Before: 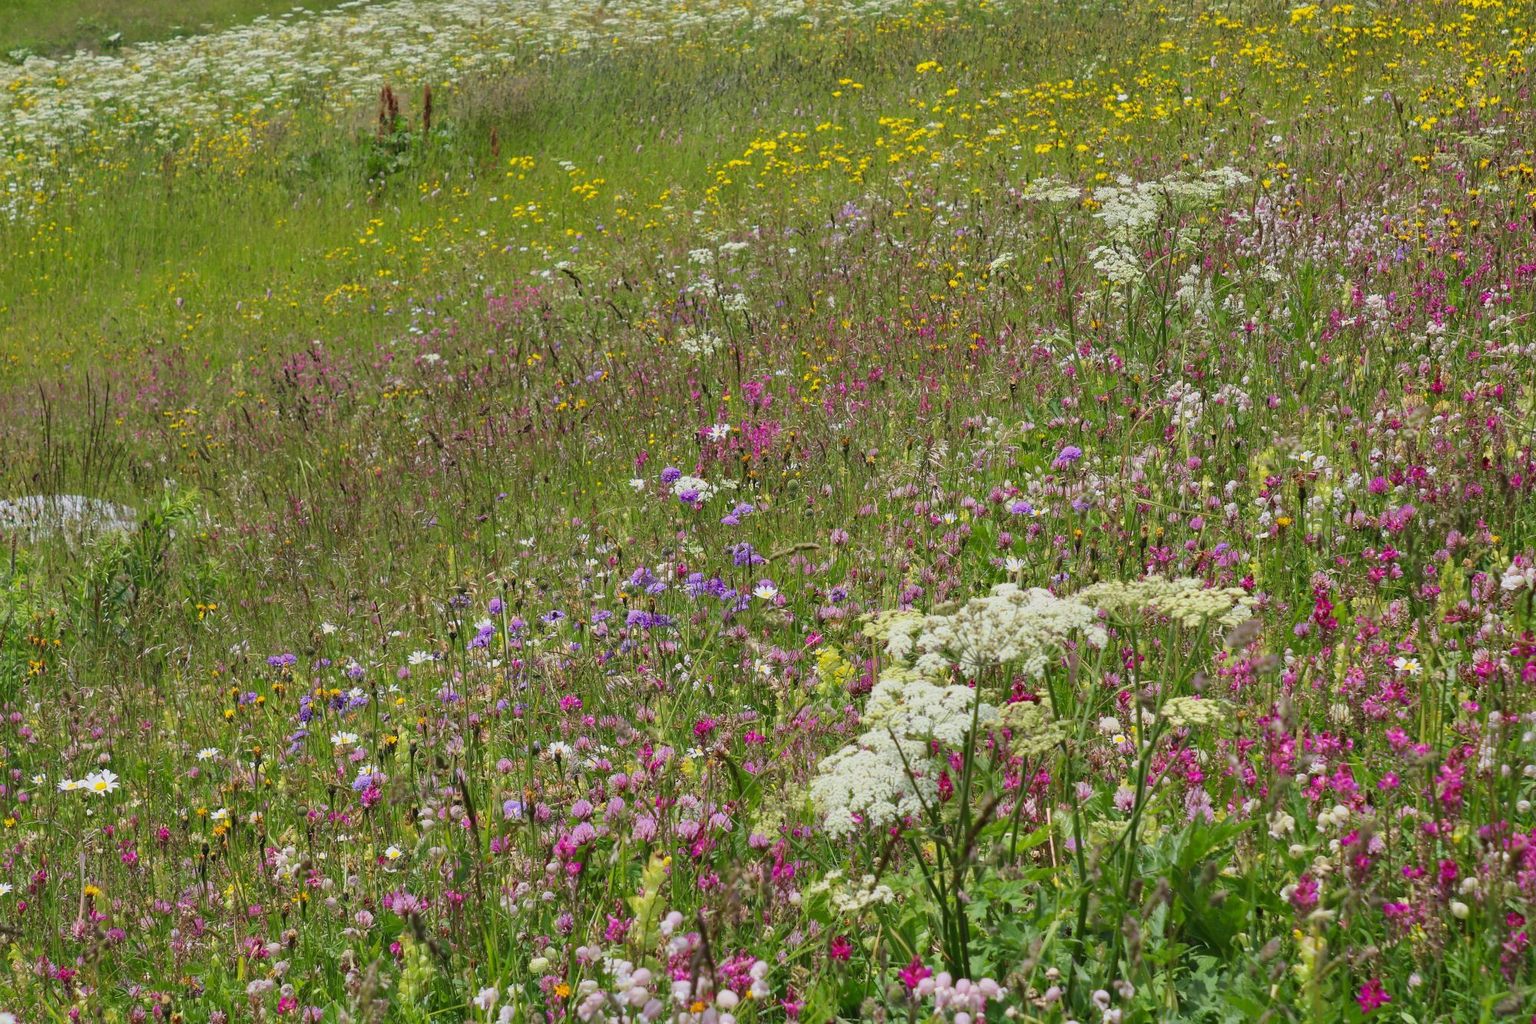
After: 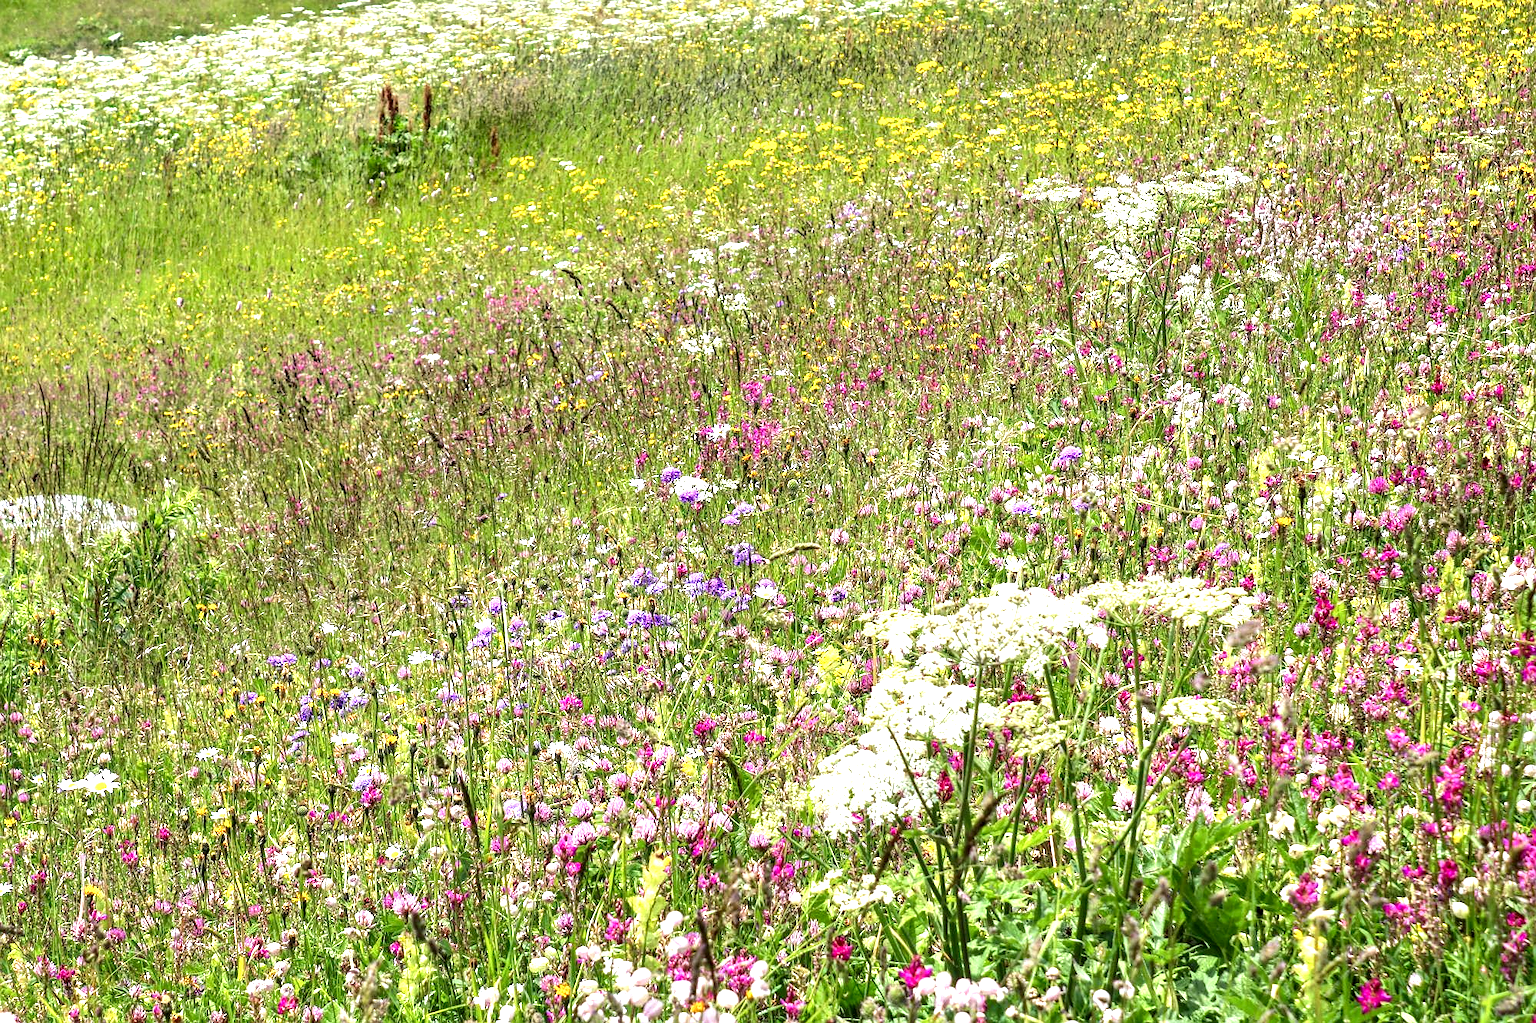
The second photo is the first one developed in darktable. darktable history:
exposure: black level correction 0, exposure 1.295 EV, compensate highlight preservation false
local contrast: highlights 20%, shadows 72%, detail 170%
sharpen: radius 0.969, amount 0.606
